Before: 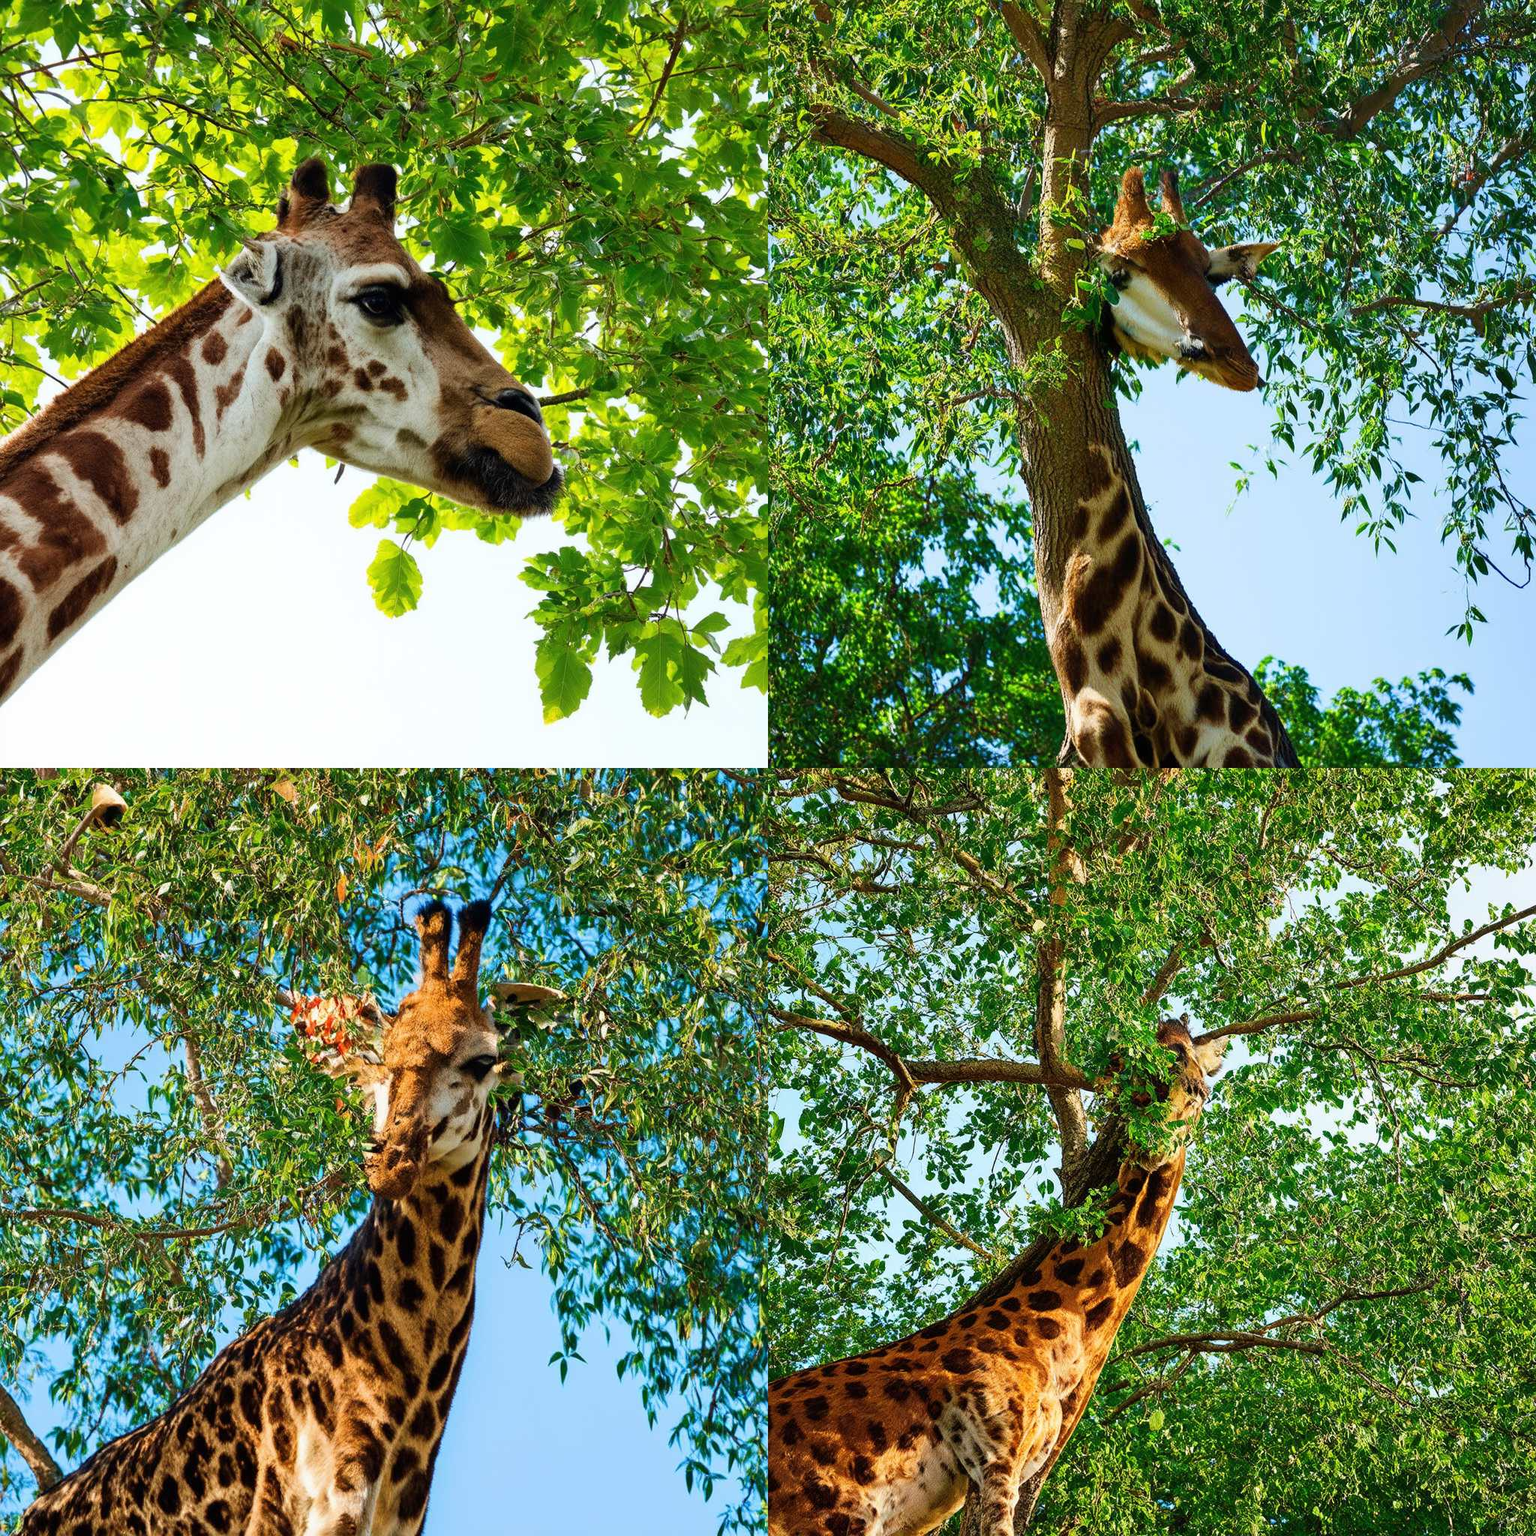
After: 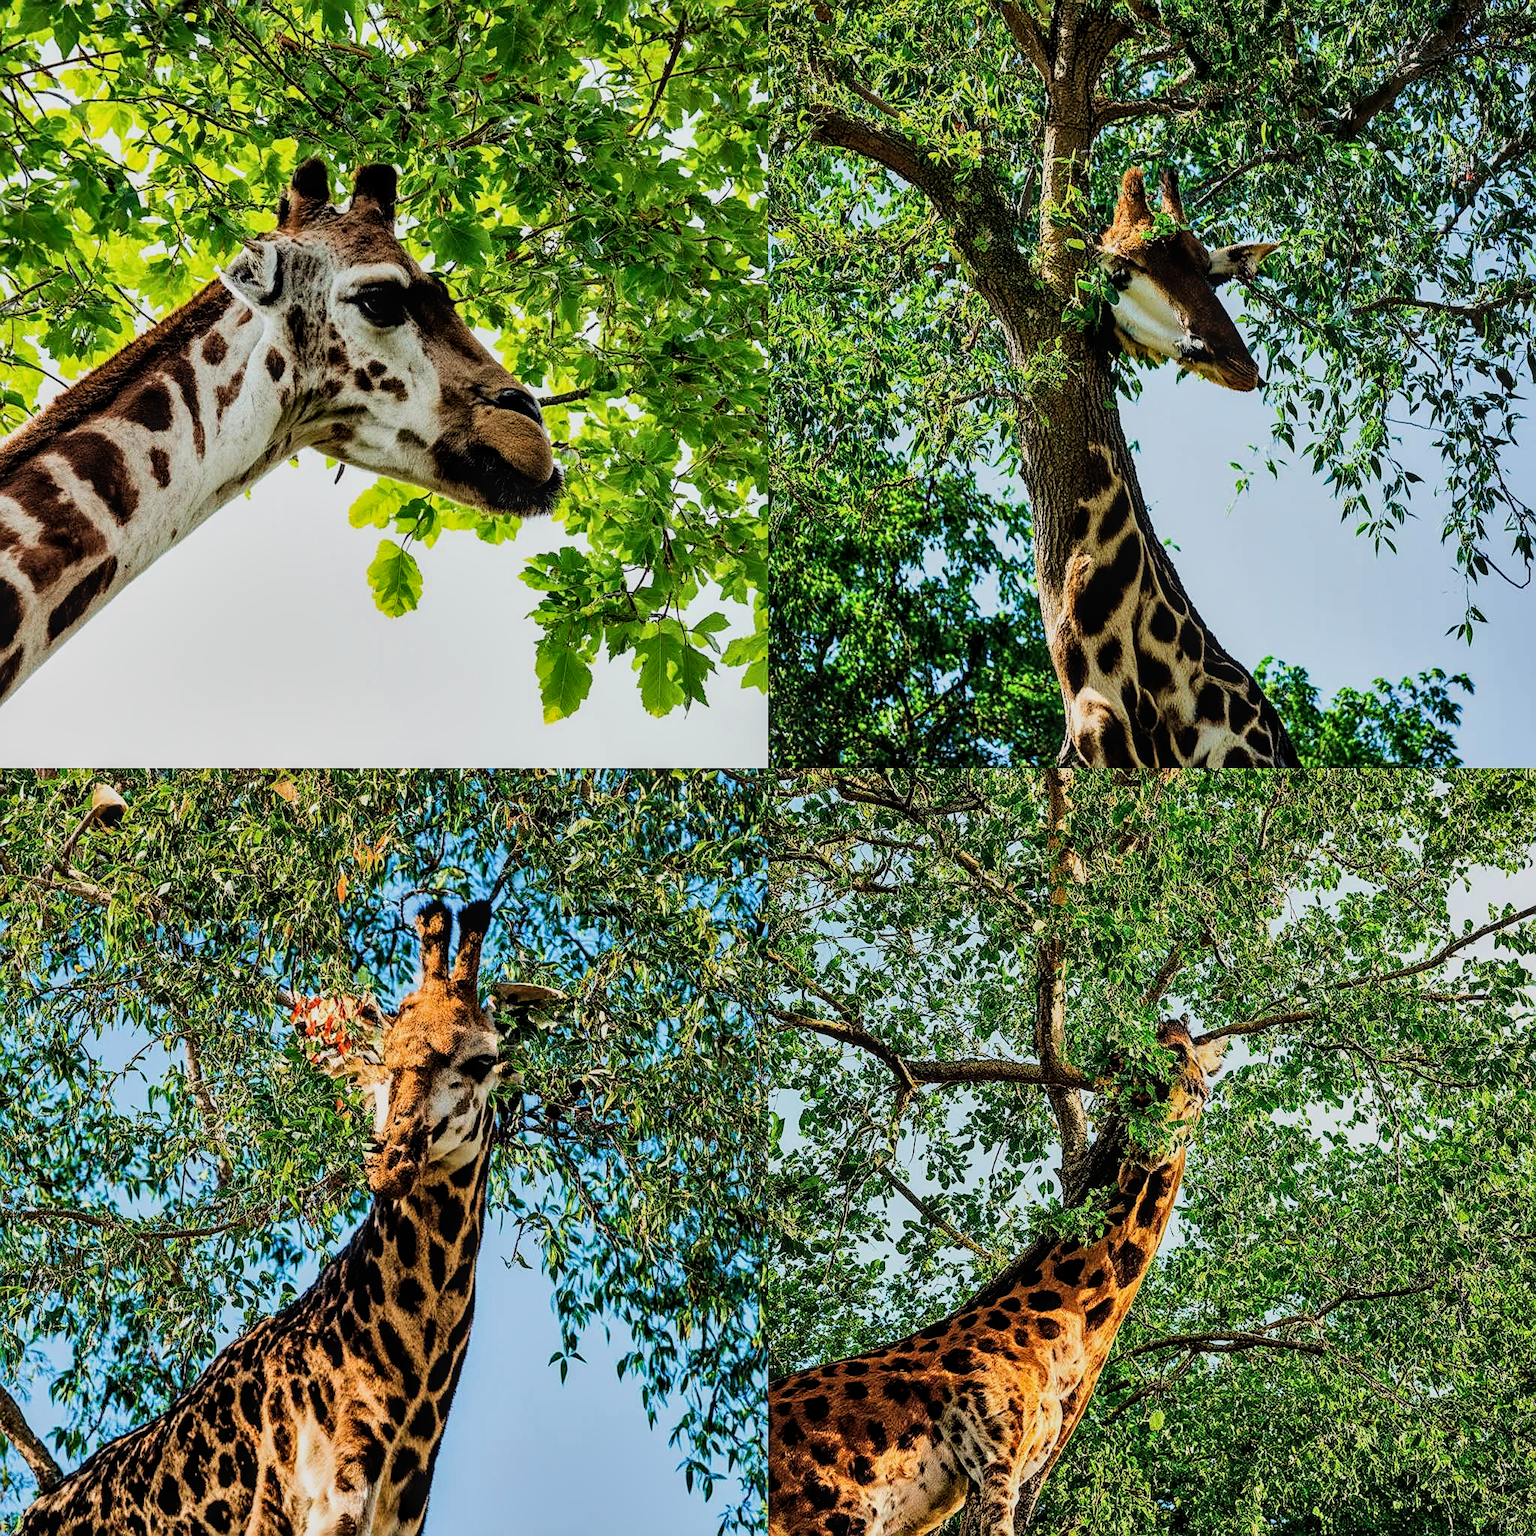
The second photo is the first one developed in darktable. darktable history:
shadows and highlights: highlights color adjustment 31.68%, low approximation 0.01, soften with gaussian
local contrast: on, module defaults
filmic rgb: black relative exposure -5.1 EV, white relative exposure 3.98 EV, hardness 2.91, contrast 1.299, highlights saturation mix -10.74%
sharpen: on, module defaults
